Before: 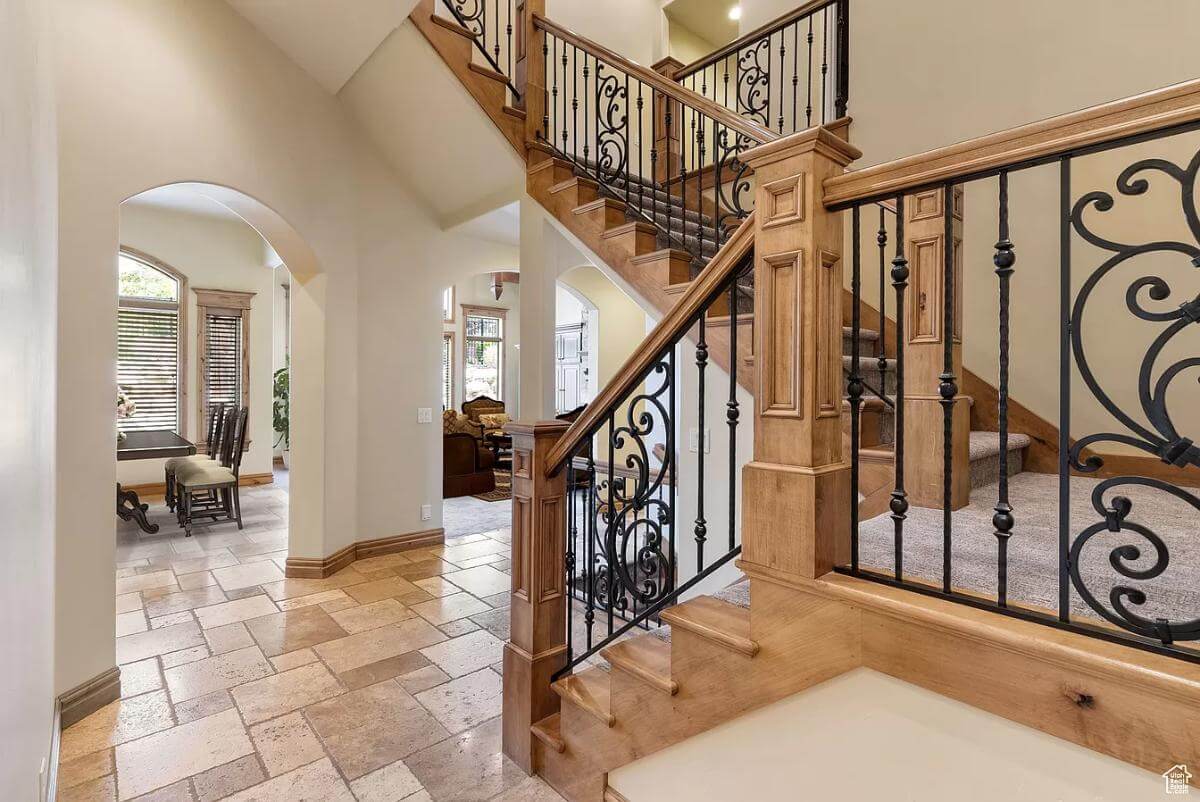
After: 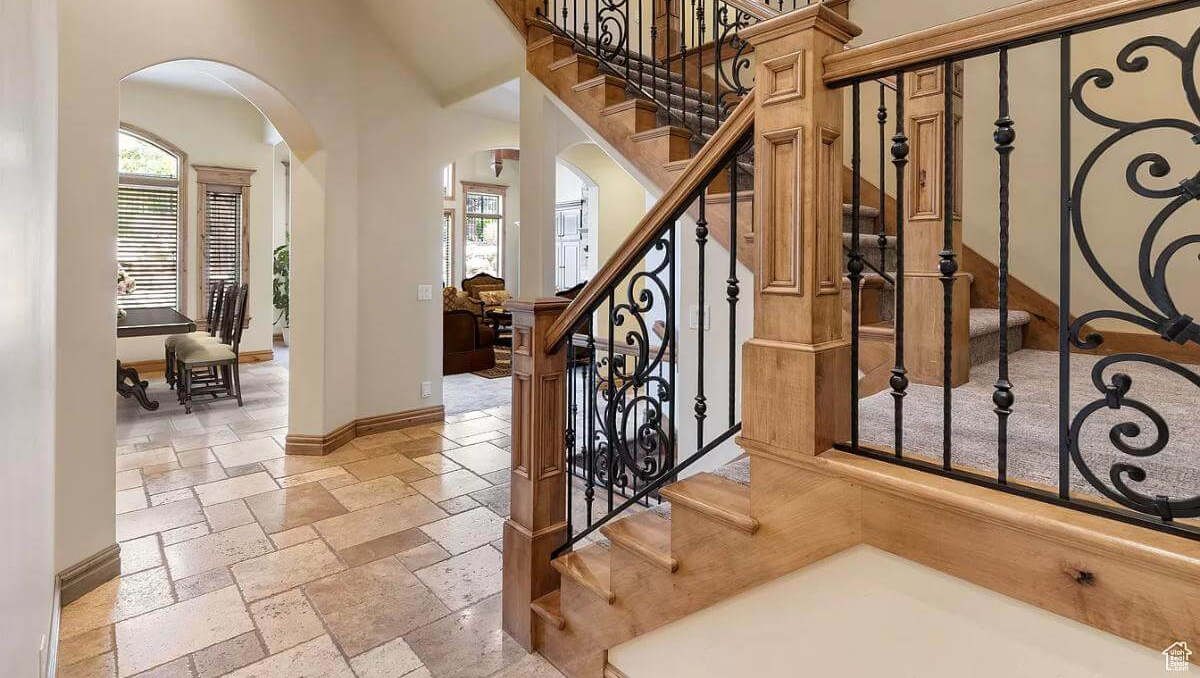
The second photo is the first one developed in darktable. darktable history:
crop and rotate: top 15.4%
